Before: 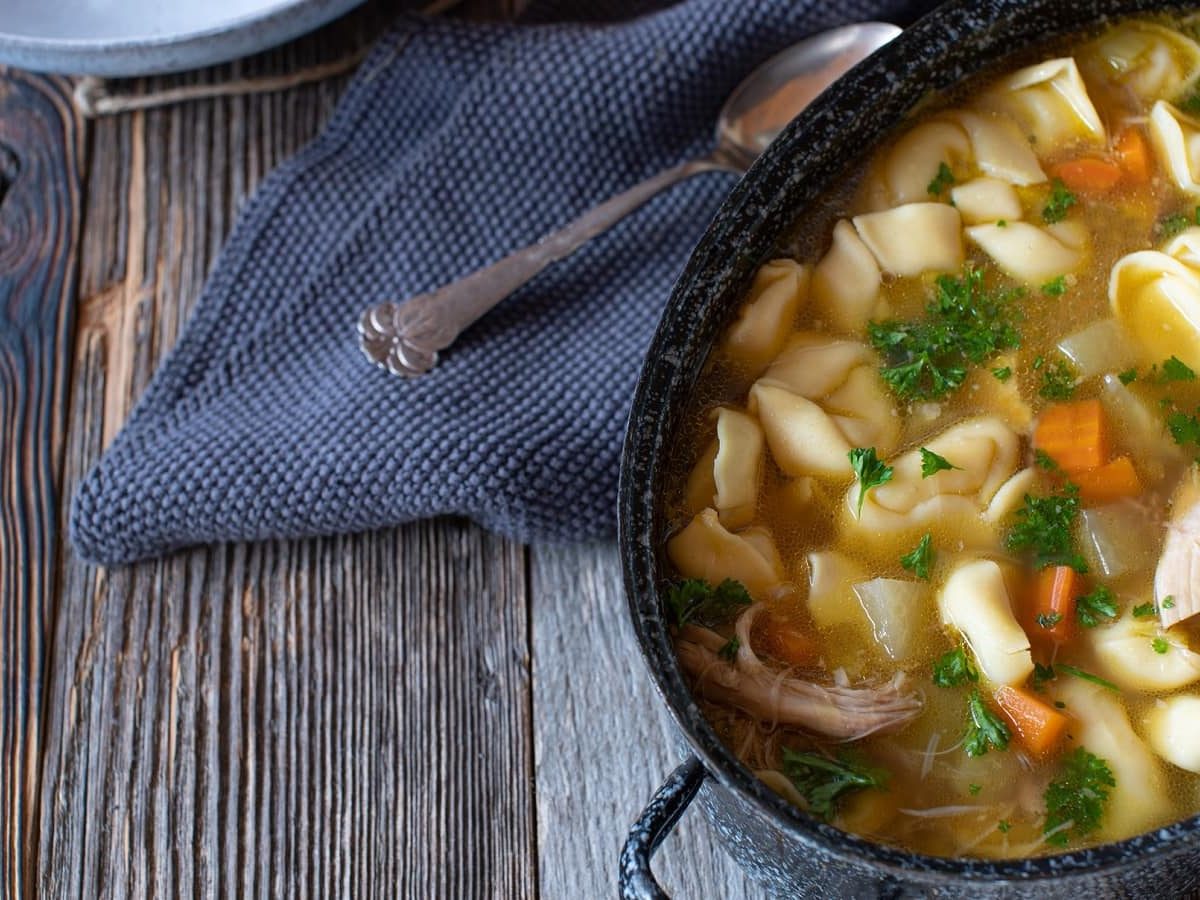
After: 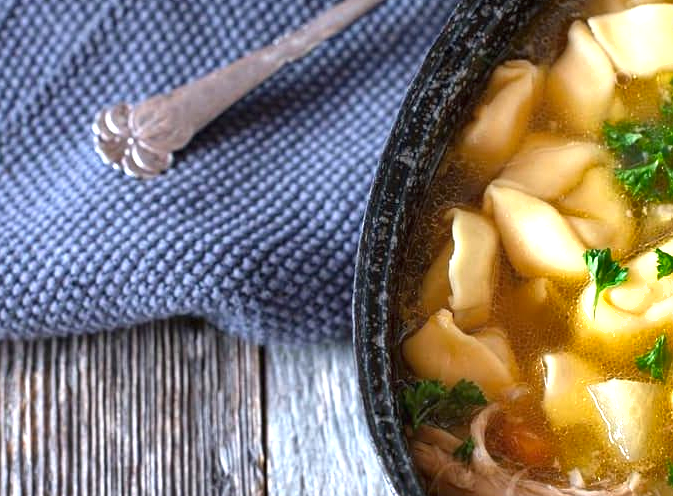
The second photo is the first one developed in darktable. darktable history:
shadows and highlights: radius 108.78, shadows 40.81, highlights -72.39, low approximation 0.01, soften with gaussian
crop and rotate: left 22.159%, top 22.185%, right 21.722%, bottom 22.614%
exposure: black level correction 0, exposure 1.283 EV, compensate highlight preservation false
